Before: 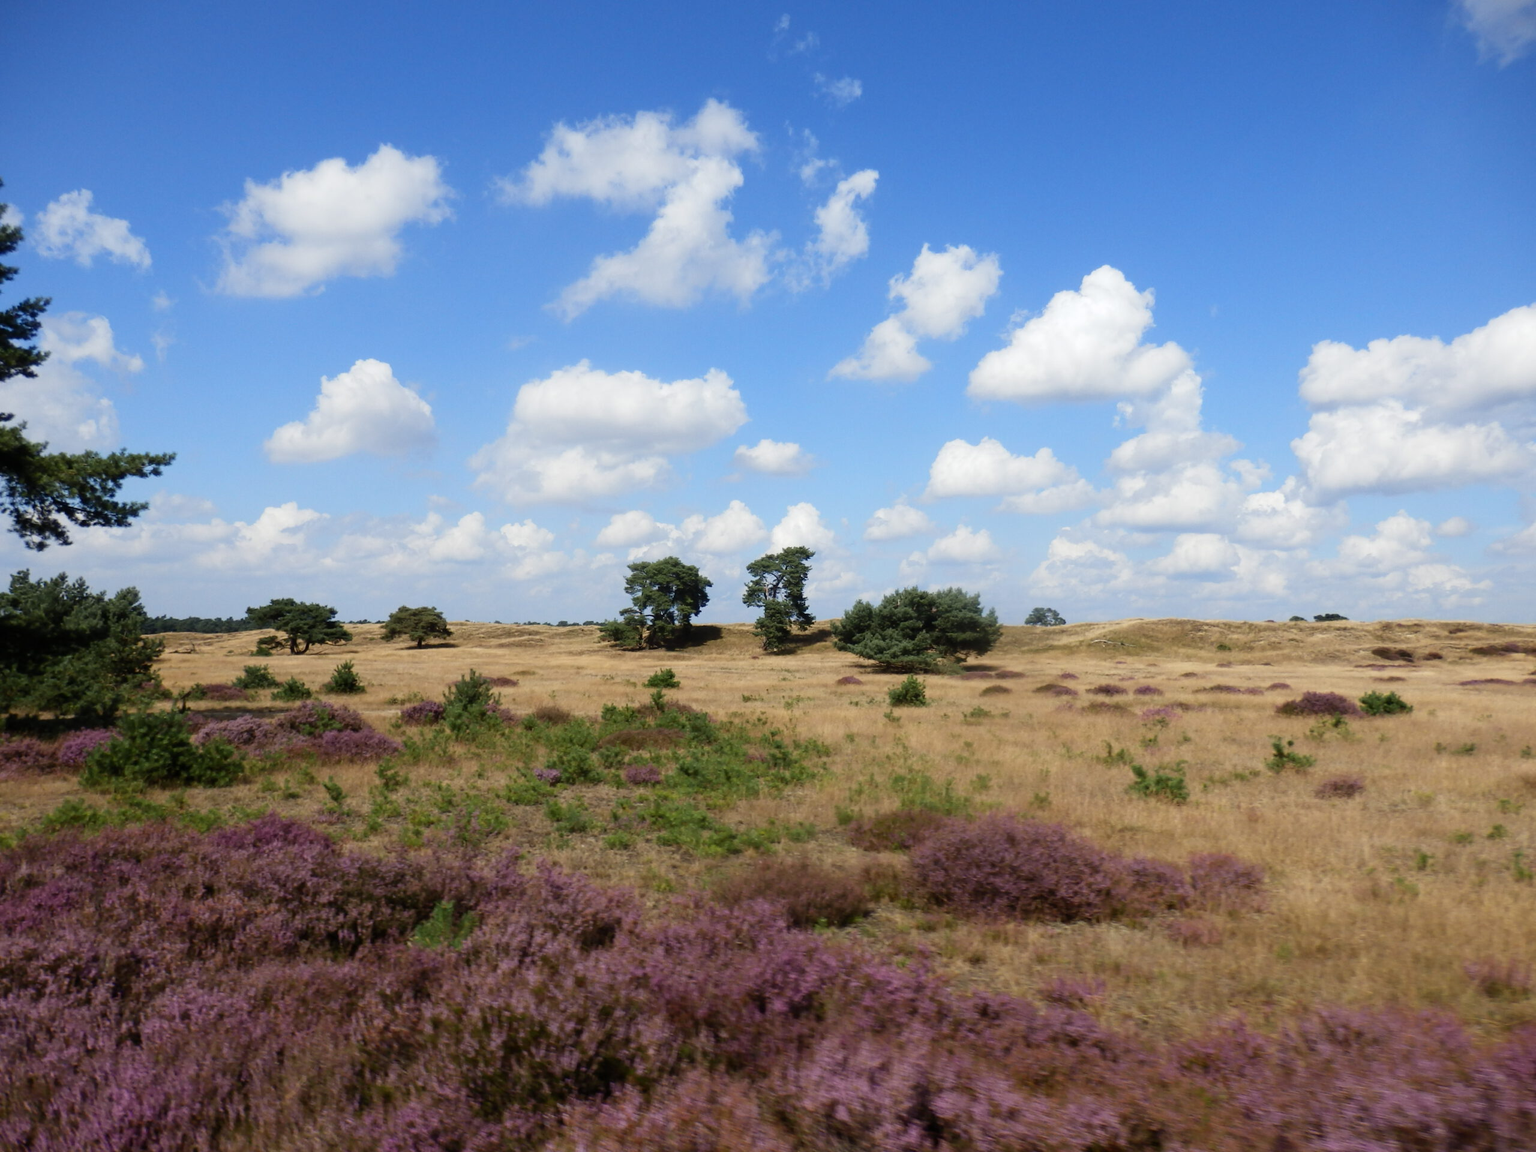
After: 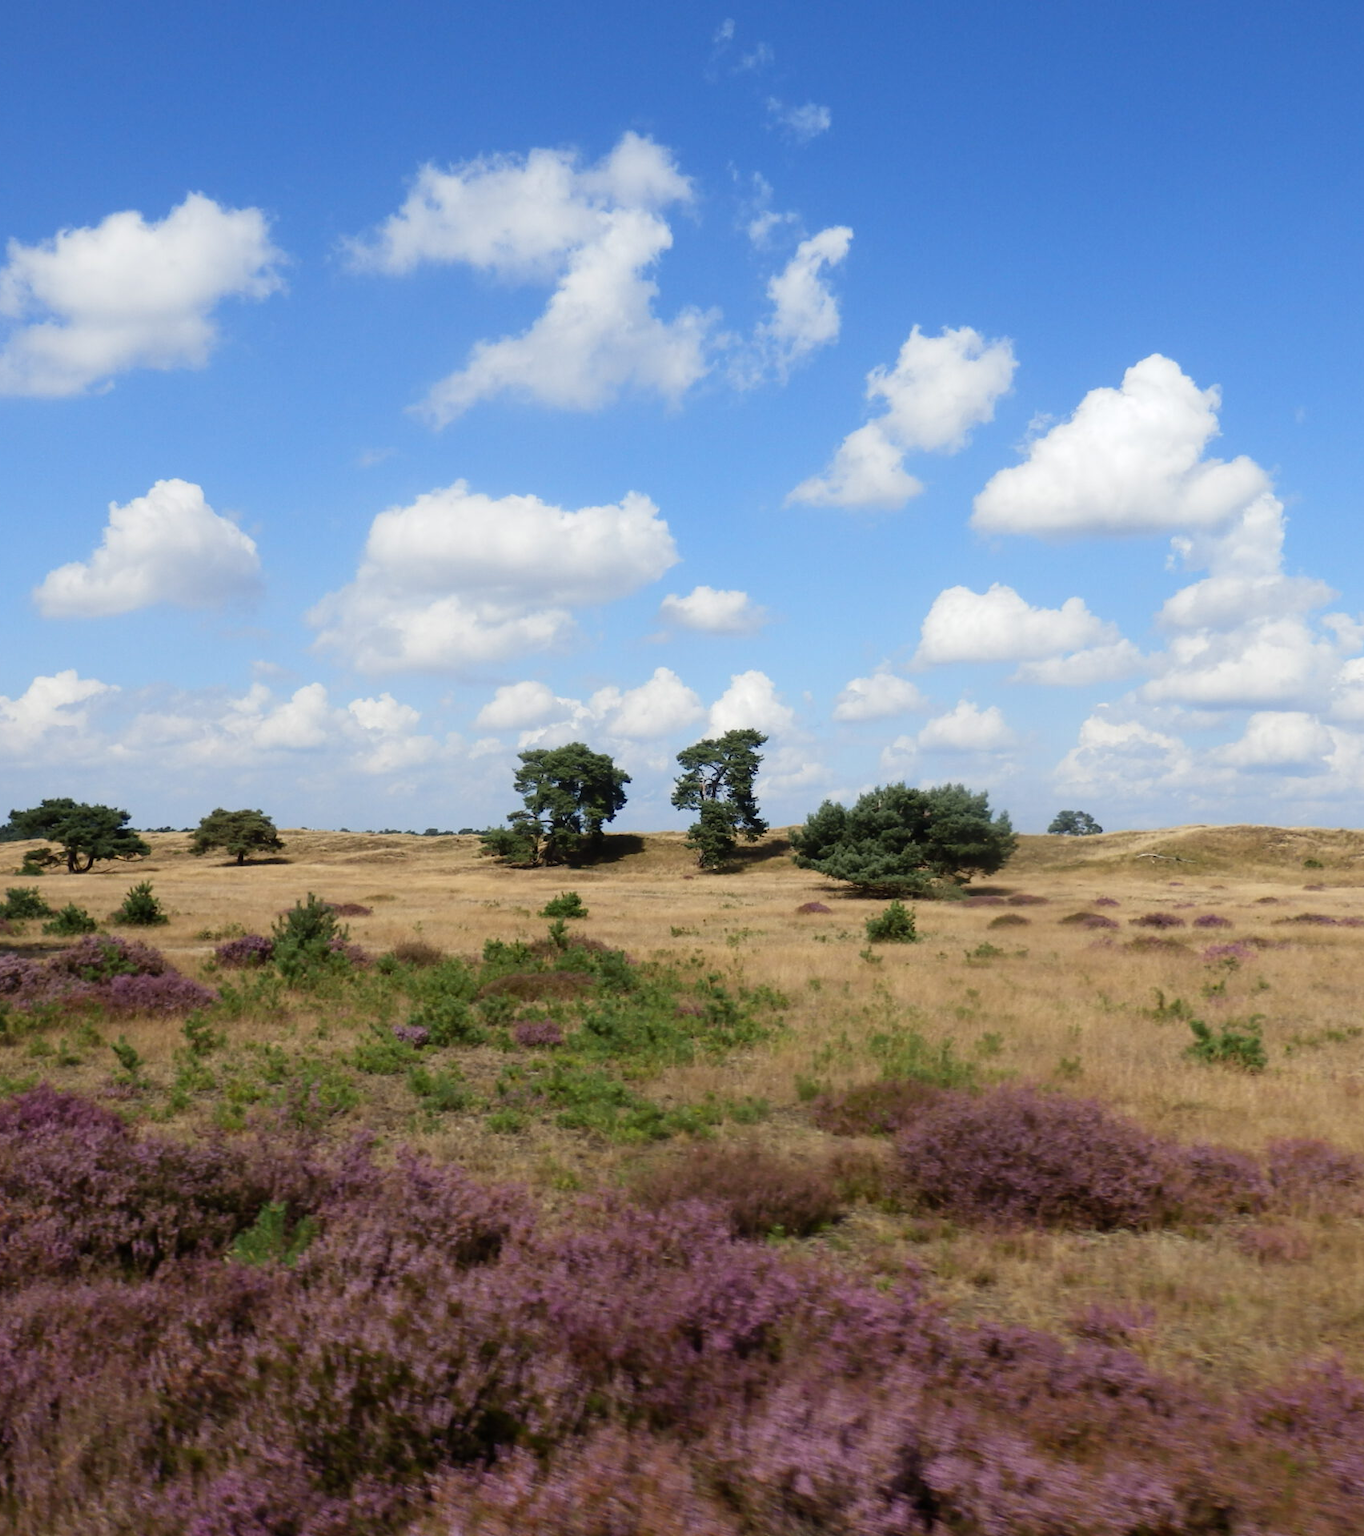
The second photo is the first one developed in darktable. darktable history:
crop and rotate: left 15.612%, right 17.772%
